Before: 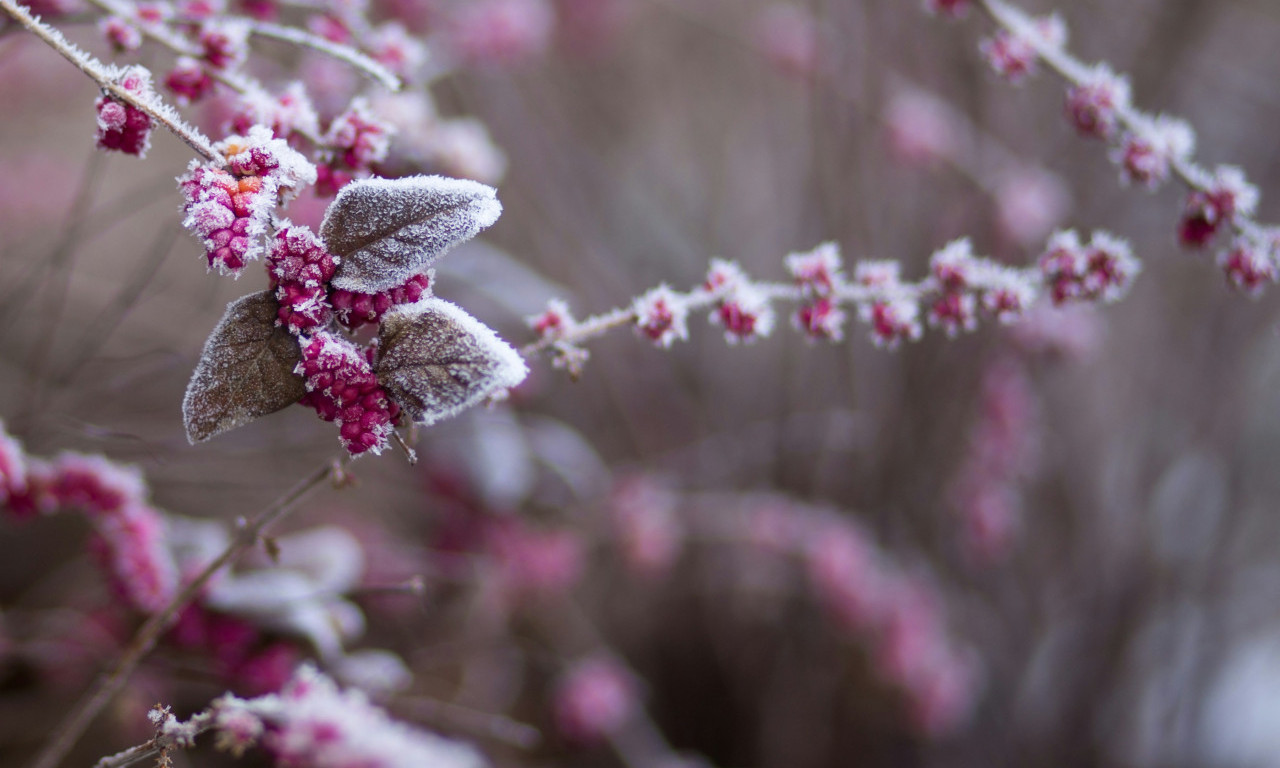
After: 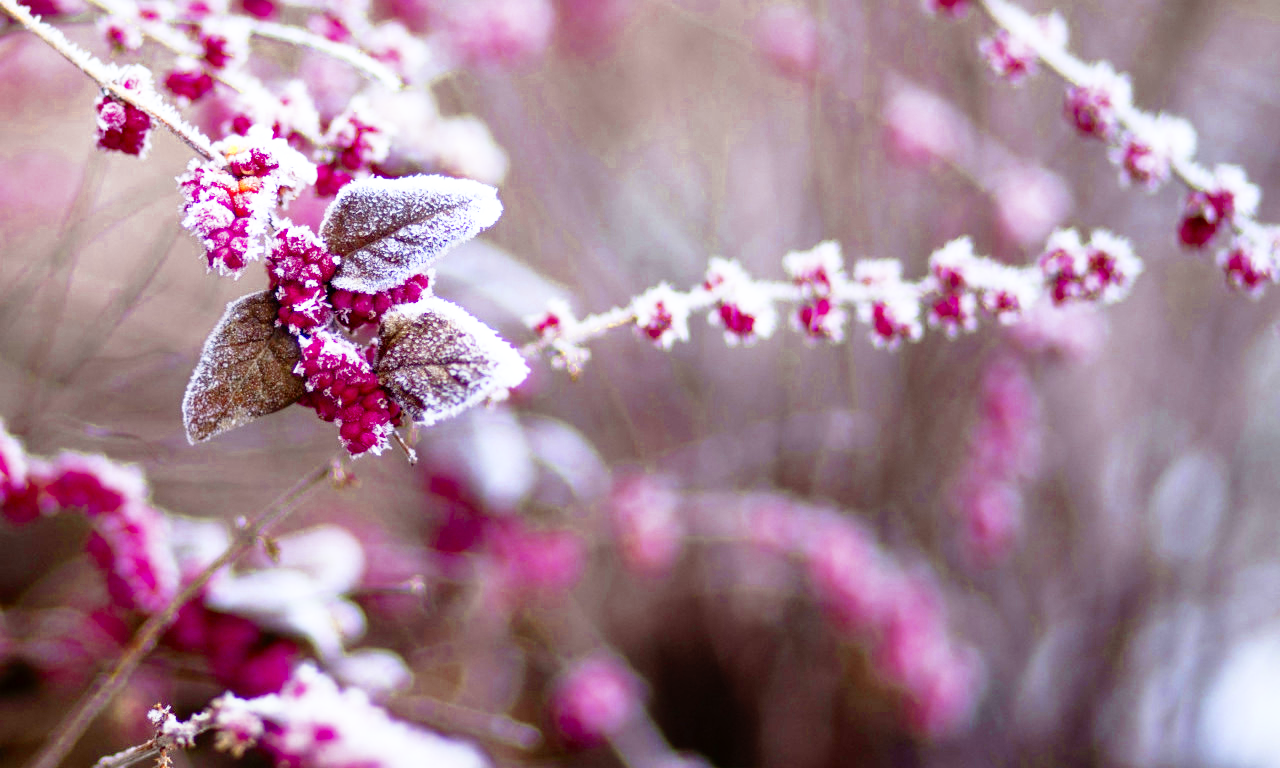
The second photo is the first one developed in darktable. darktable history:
base curve: curves: ch0 [(0, 0) (0.012, 0.01) (0.073, 0.168) (0.31, 0.711) (0.645, 0.957) (1, 1)], preserve colors none
color zones: curves: ch0 [(0.004, 0.305) (0.261, 0.623) (0.389, 0.399) (0.708, 0.571) (0.947, 0.34)]; ch1 [(0.025, 0.645) (0.229, 0.584) (0.326, 0.551) (0.484, 0.262) (0.757, 0.643)]
exposure: black level correction 0.002, exposure 0.15 EV, compensate highlight preservation false
